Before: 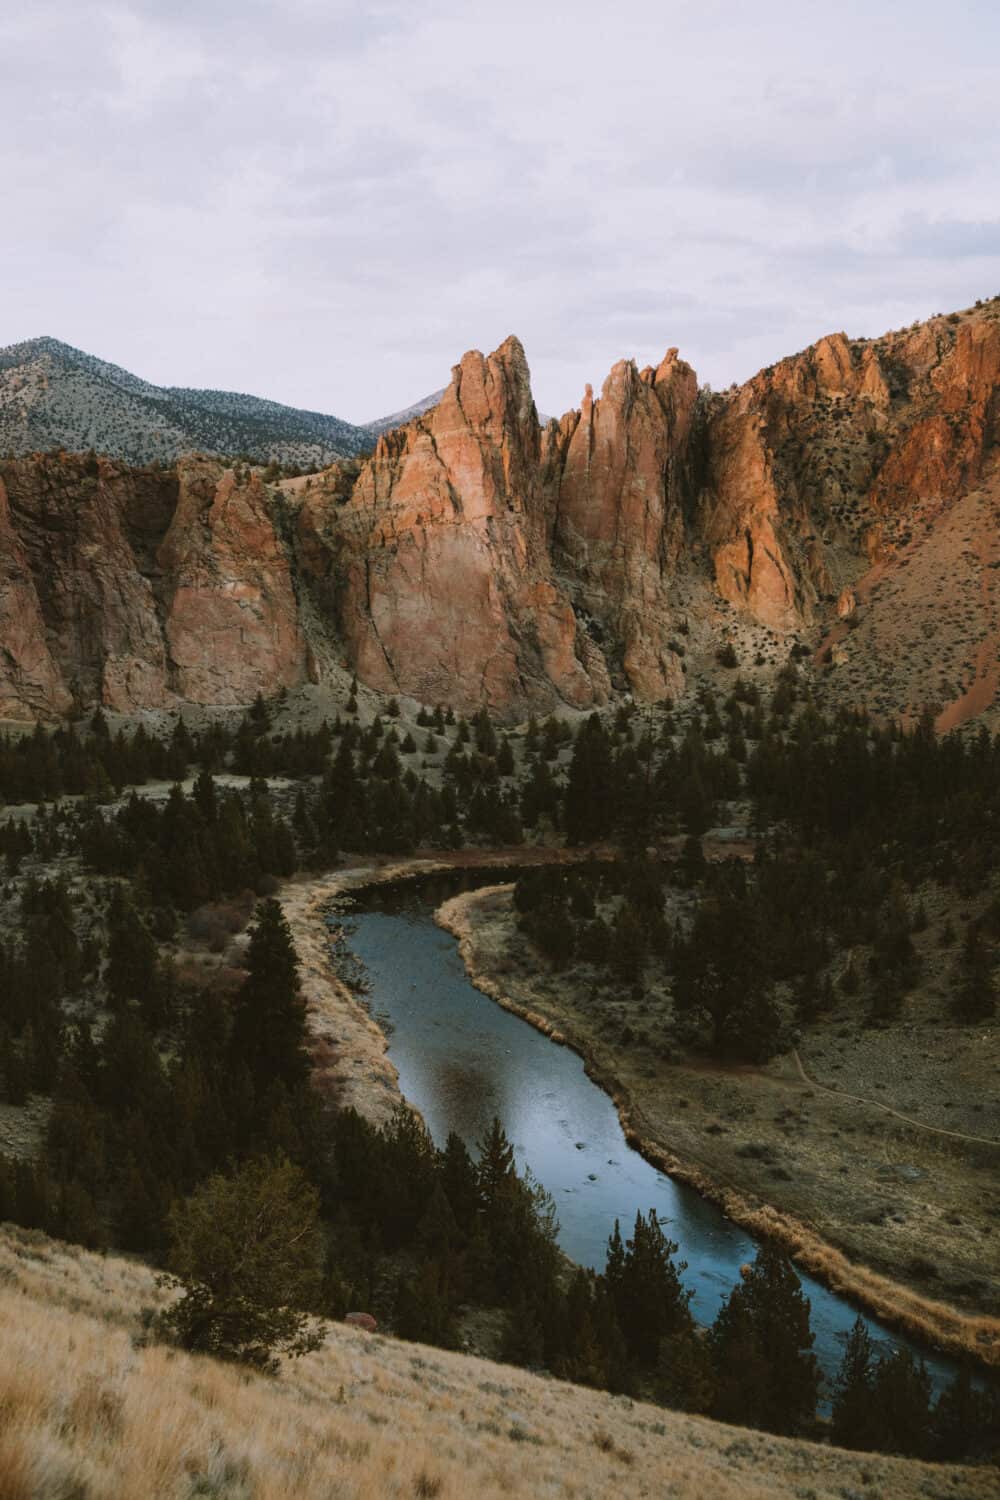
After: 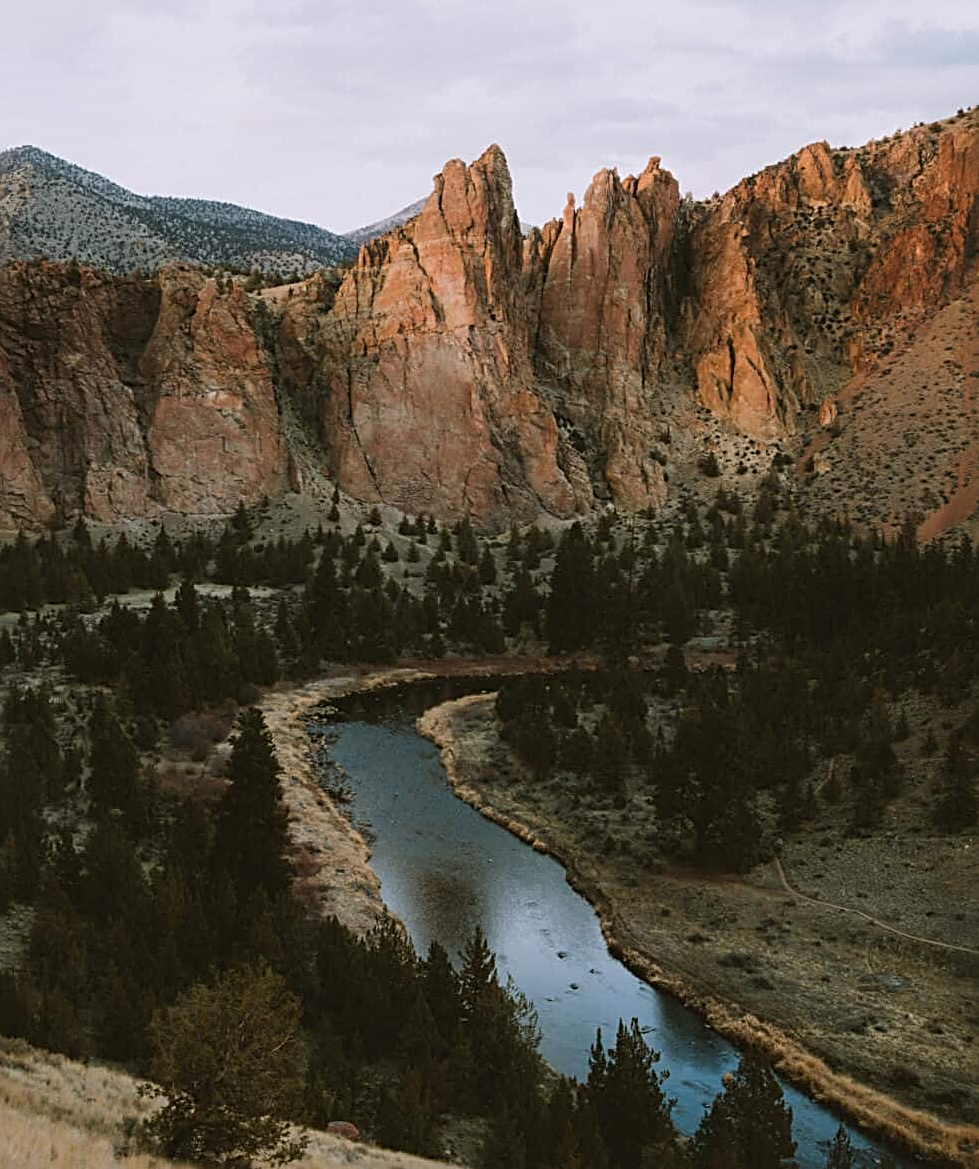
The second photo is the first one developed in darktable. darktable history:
crop and rotate: left 1.814%, top 12.818%, right 0.25%, bottom 9.225%
sharpen: radius 2.543, amount 0.636
